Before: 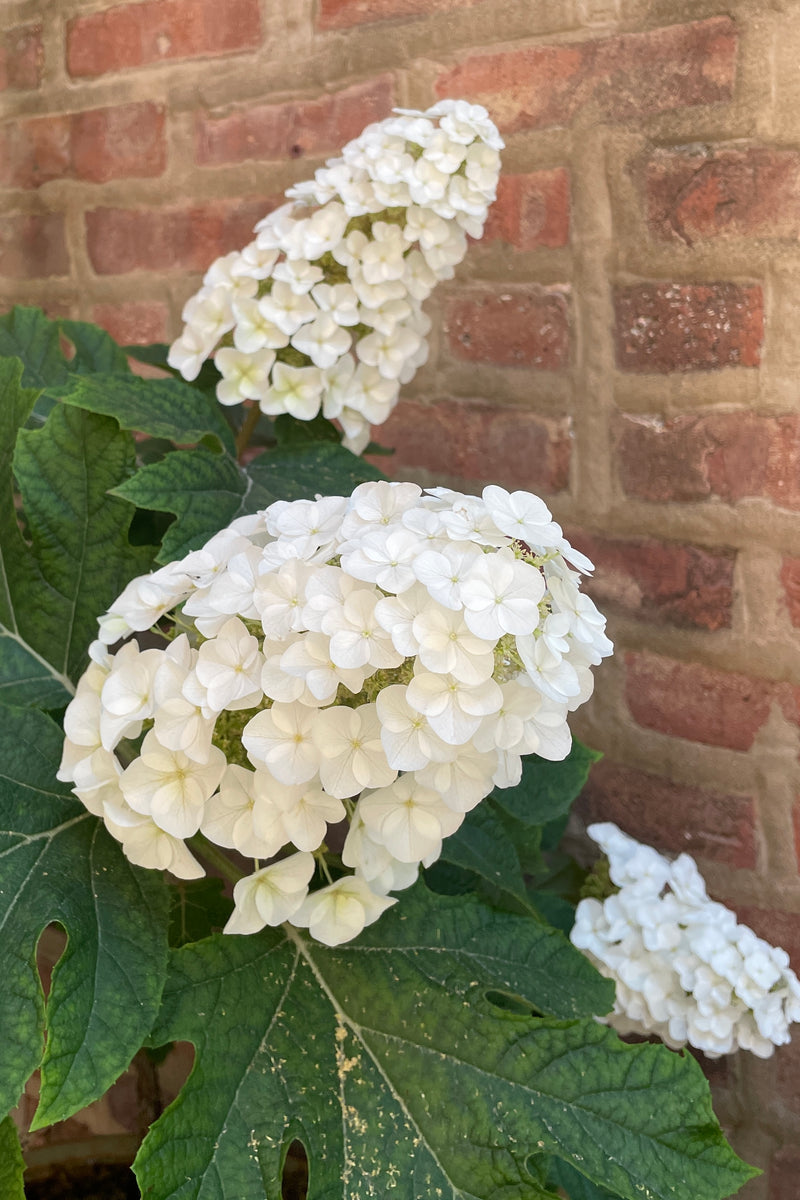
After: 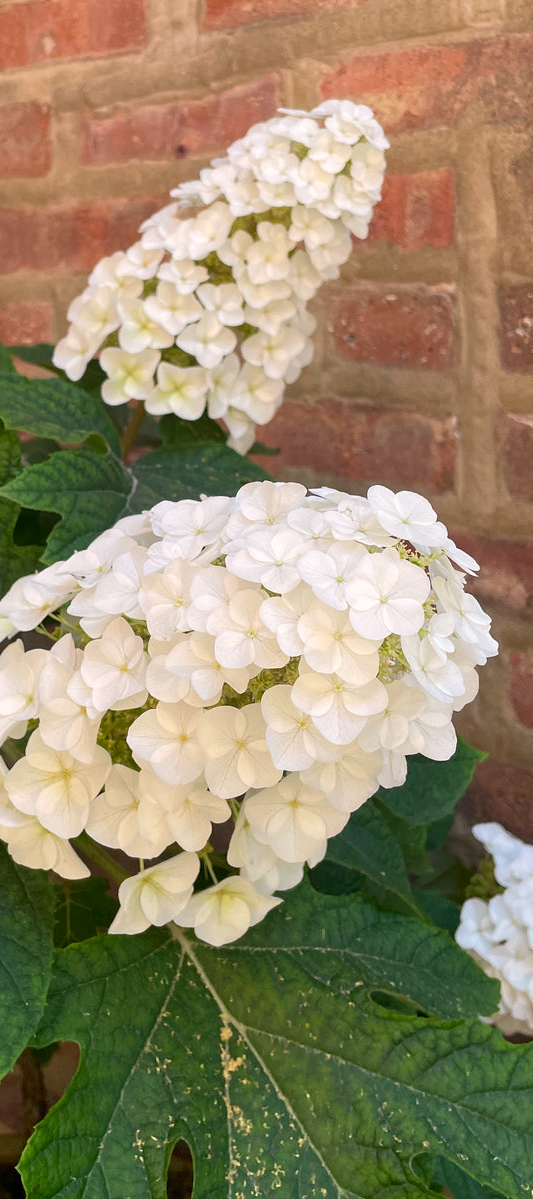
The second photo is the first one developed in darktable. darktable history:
crop and rotate: left 14.4%, right 18.945%
color correction: highlights a* 3.35, highlights b* 2.07, saturation 1.19
